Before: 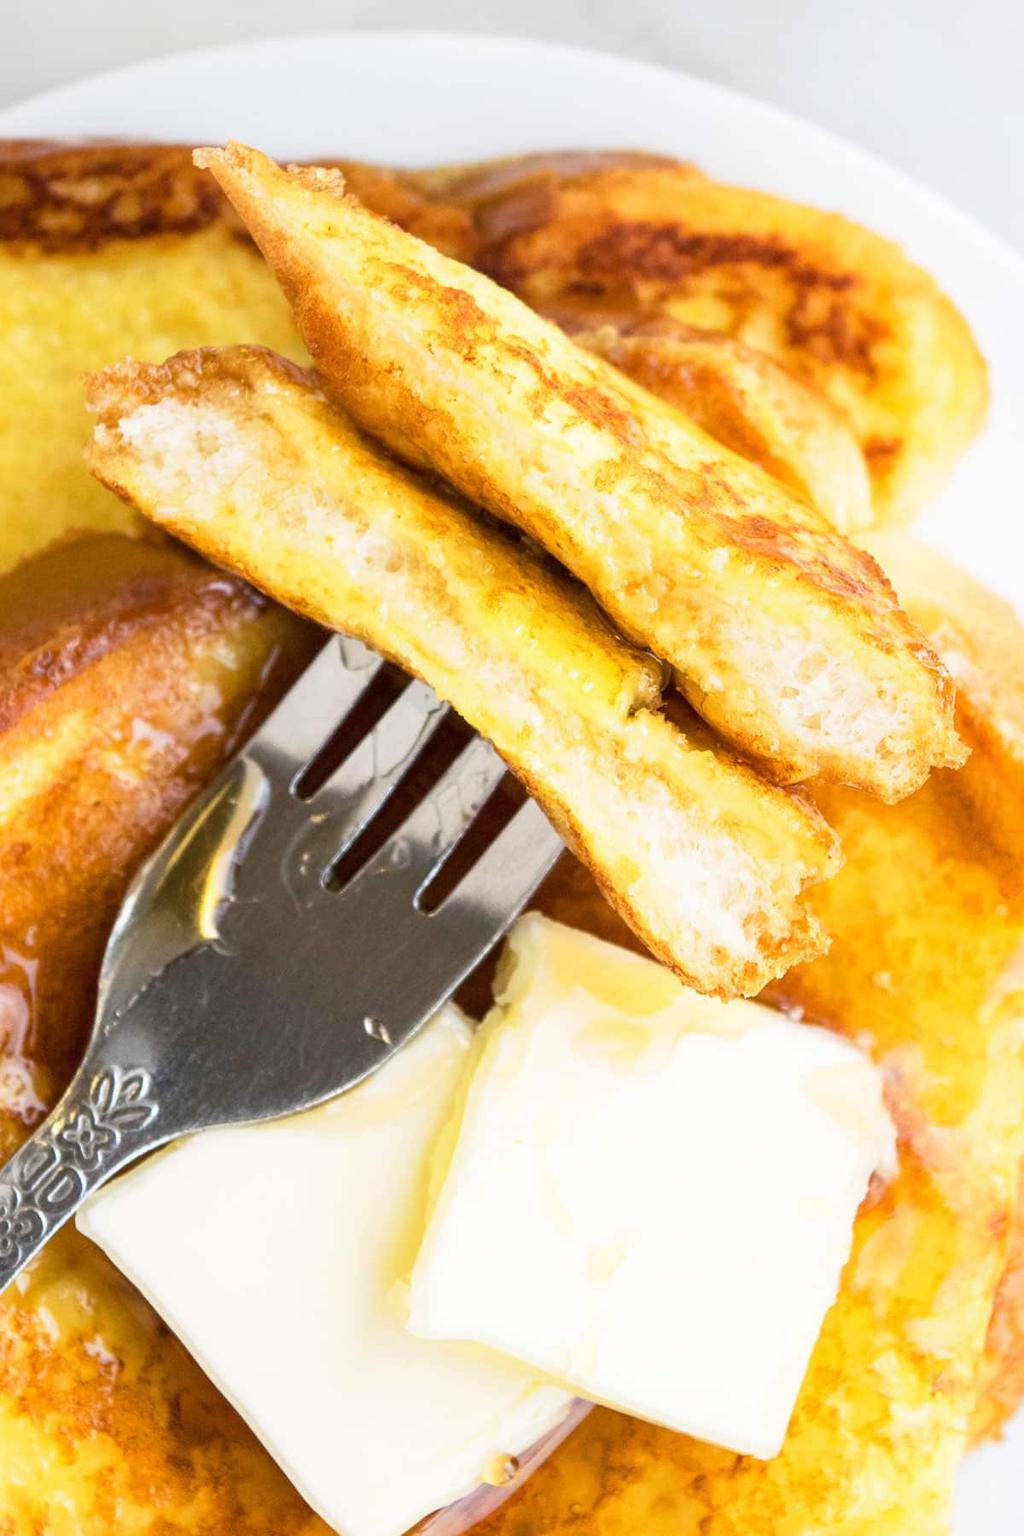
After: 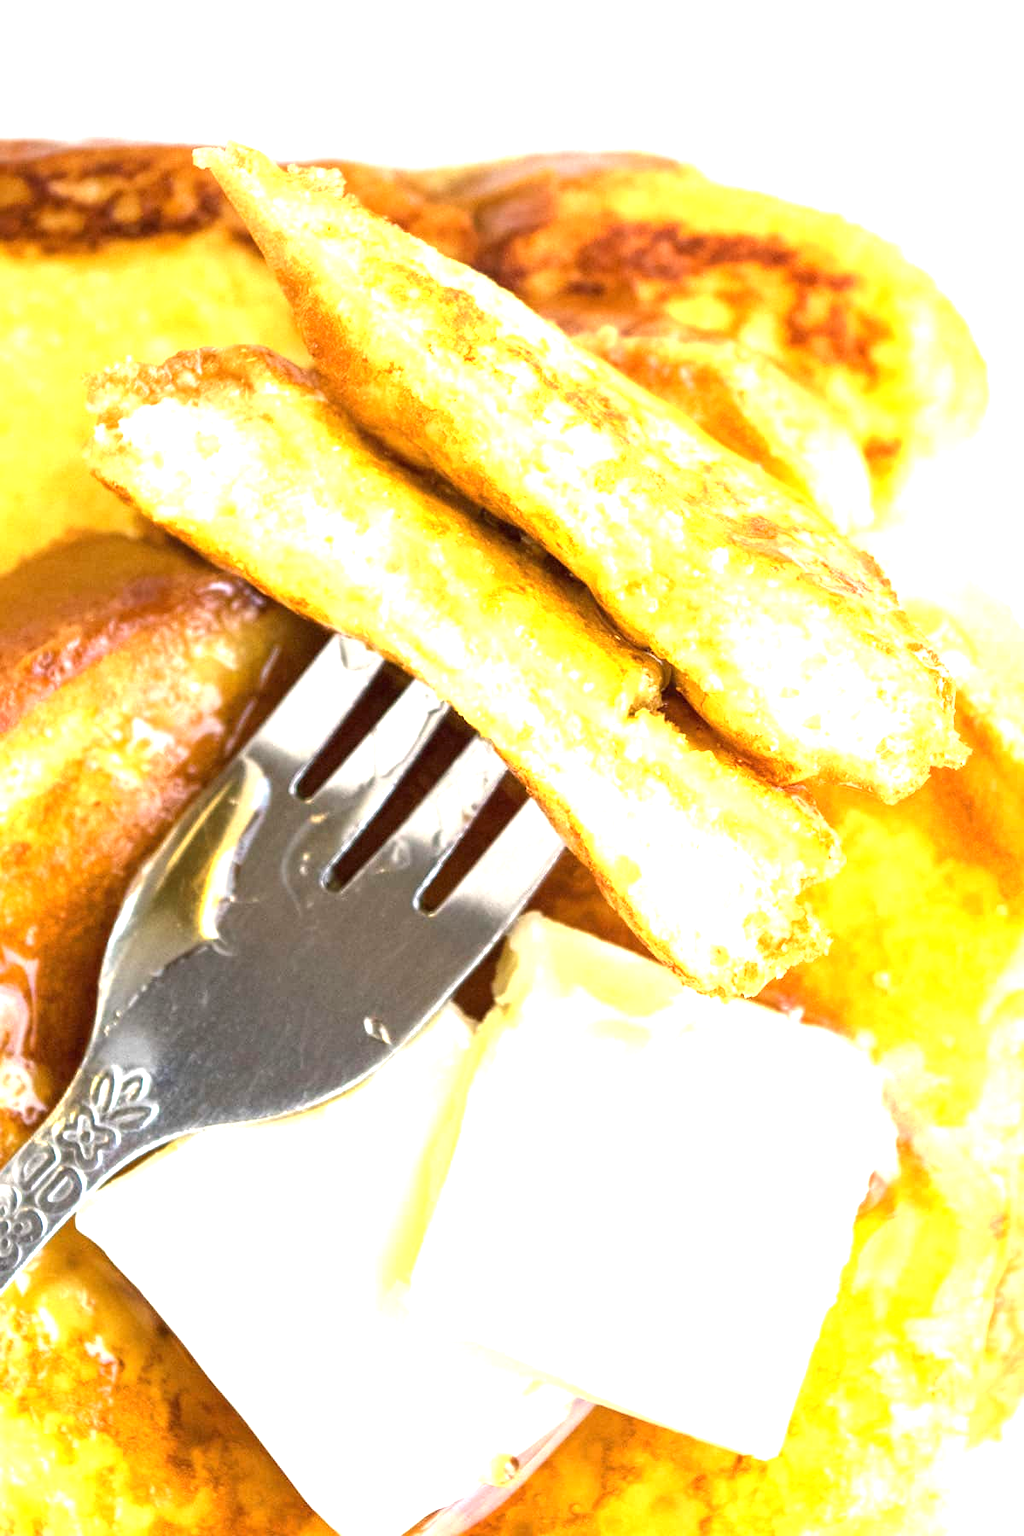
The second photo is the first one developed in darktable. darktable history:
tone equalizer: edges refinement/feathering 500, mask exposure compensation -1.57 EV, preserve details no
exposure: black level correction 0, exposure 1.001 EV, compensate highlight preservation false
